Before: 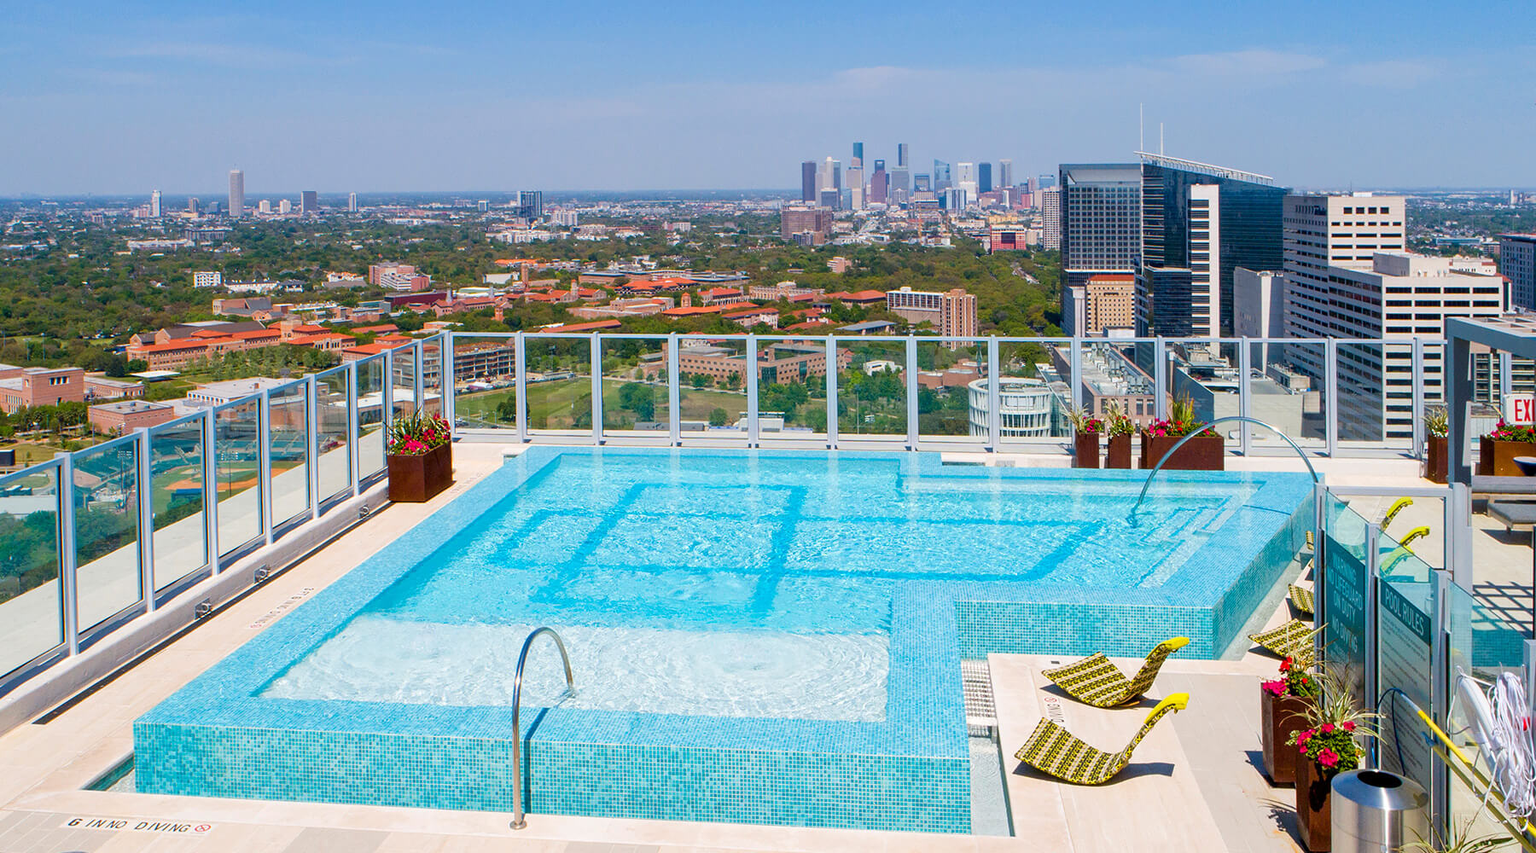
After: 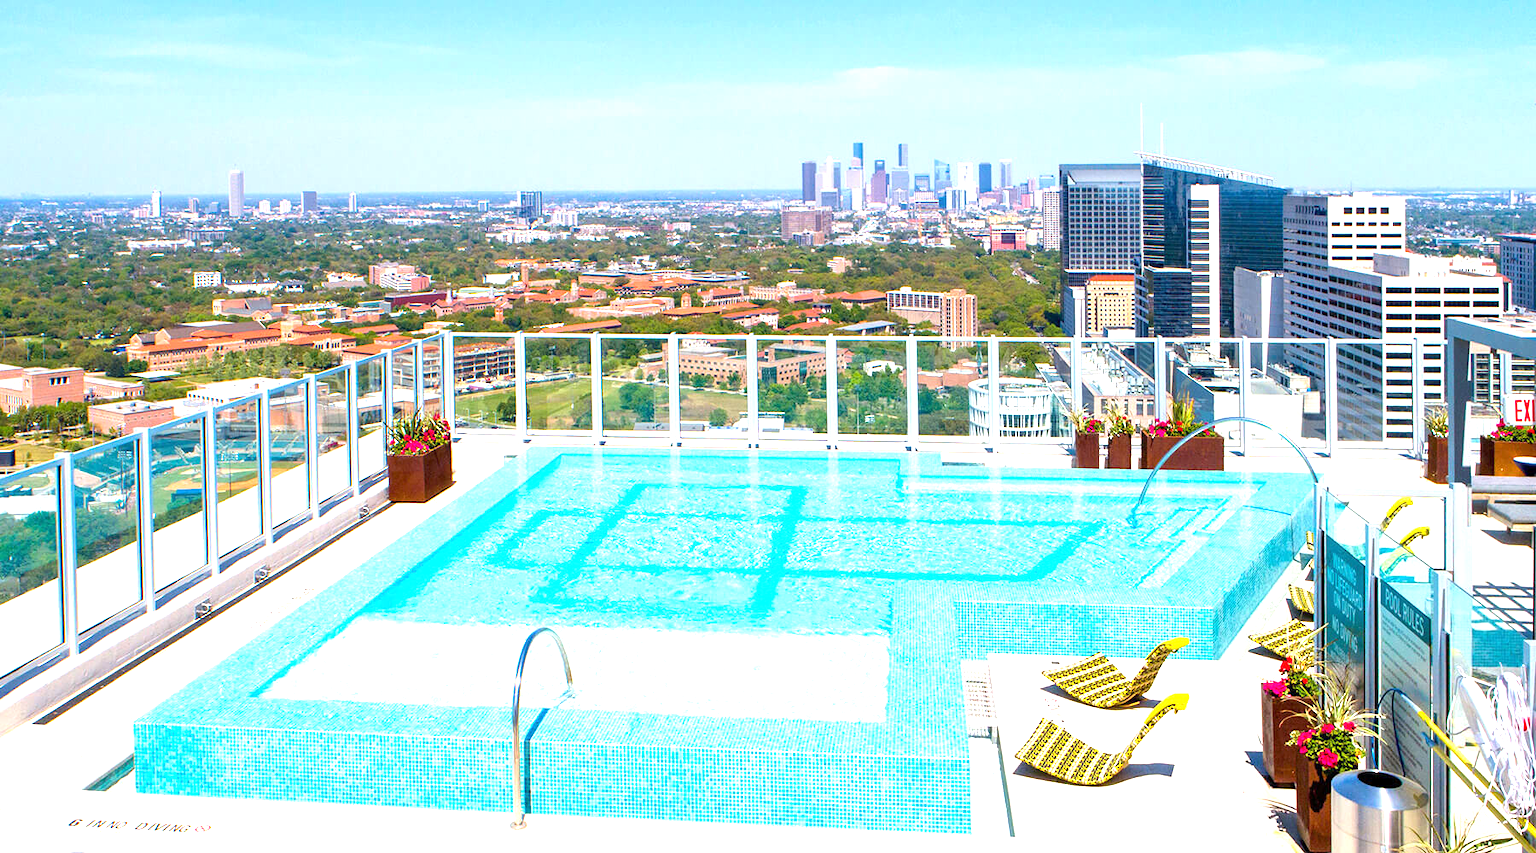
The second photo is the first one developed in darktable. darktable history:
exposure: exposure 1.2 EV, compensate highlight preservation false
tone equalizer: on, module defaults
